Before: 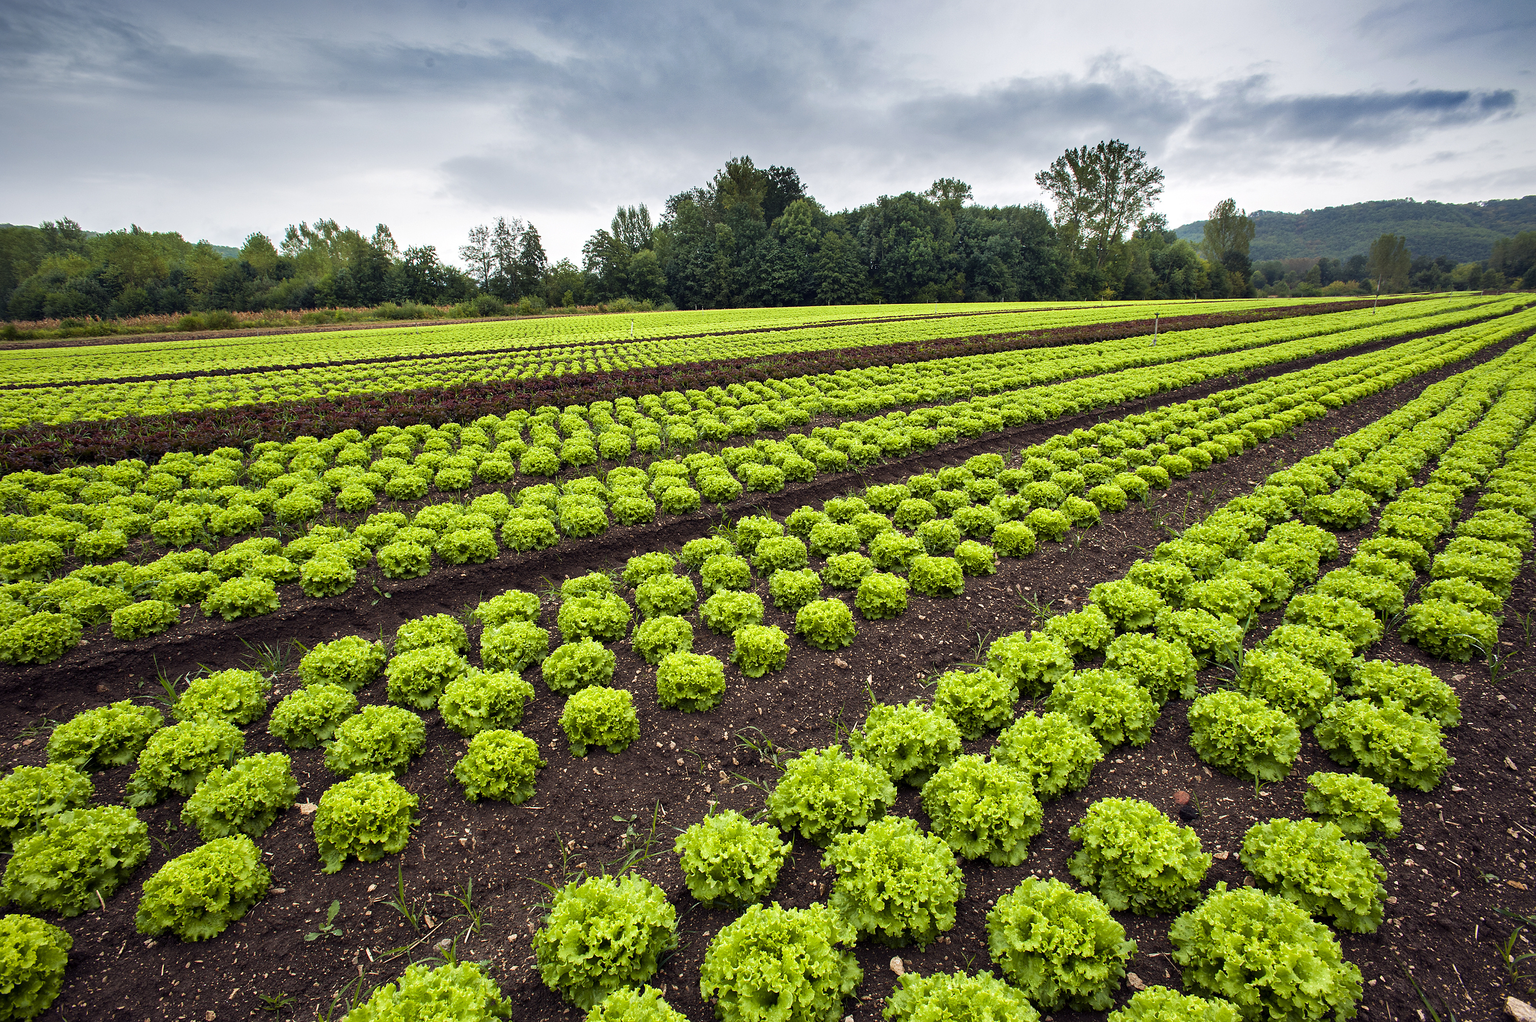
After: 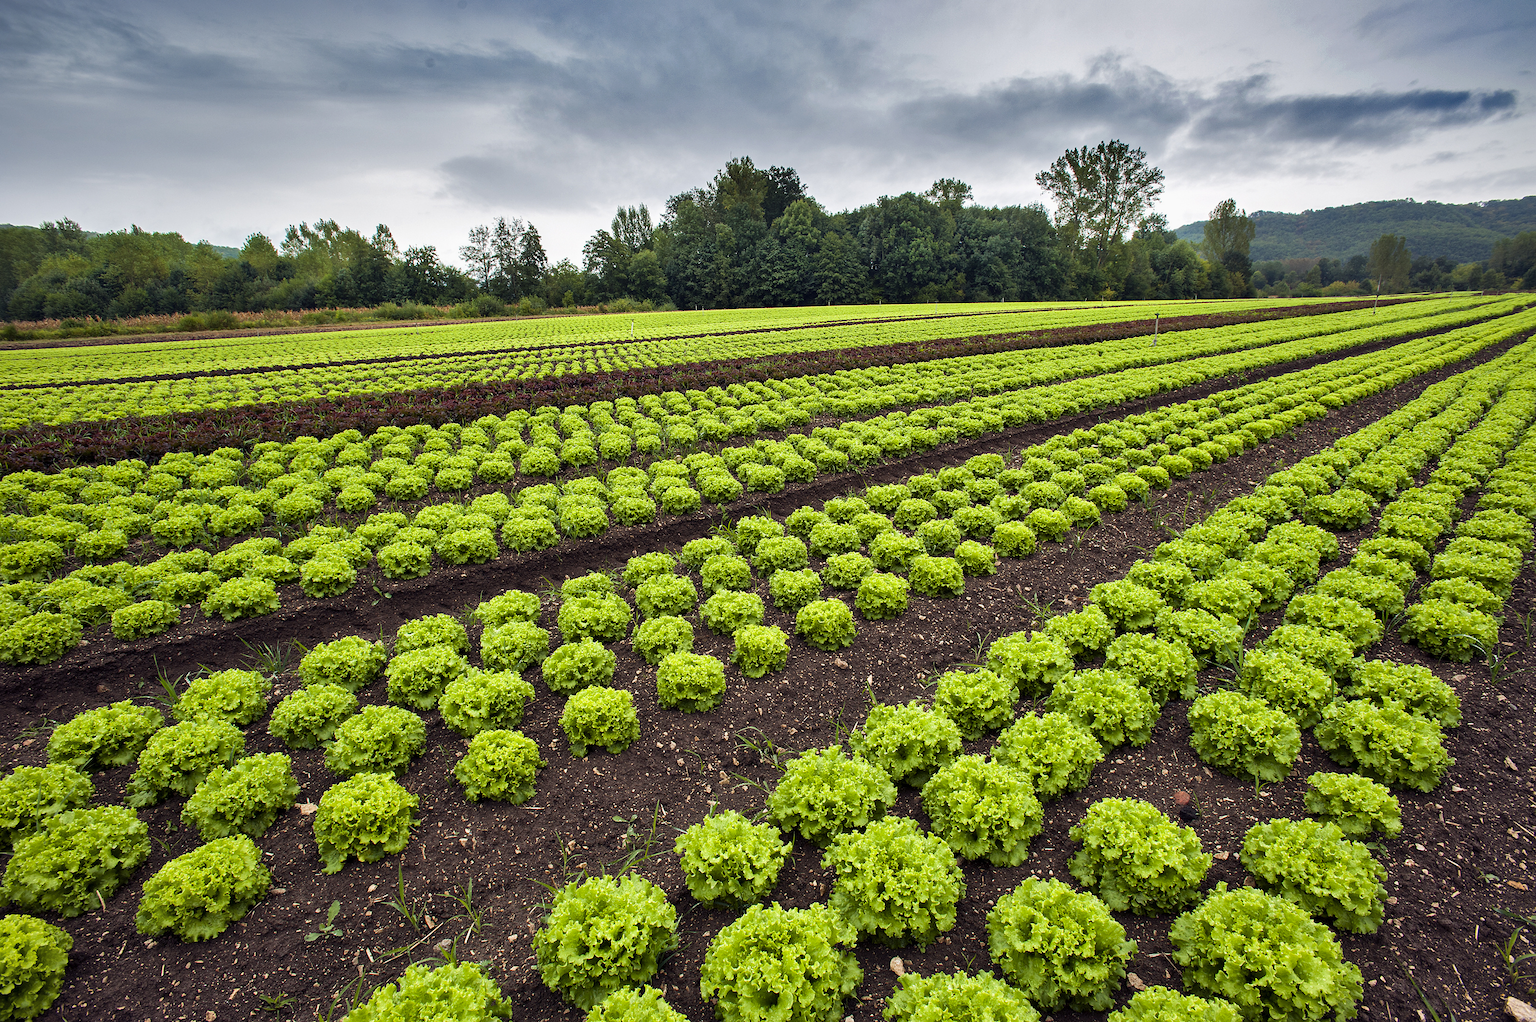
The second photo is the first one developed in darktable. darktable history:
shadows and highlights: shadows 43.65, white point adjustment -1.56, soften with gaussian
